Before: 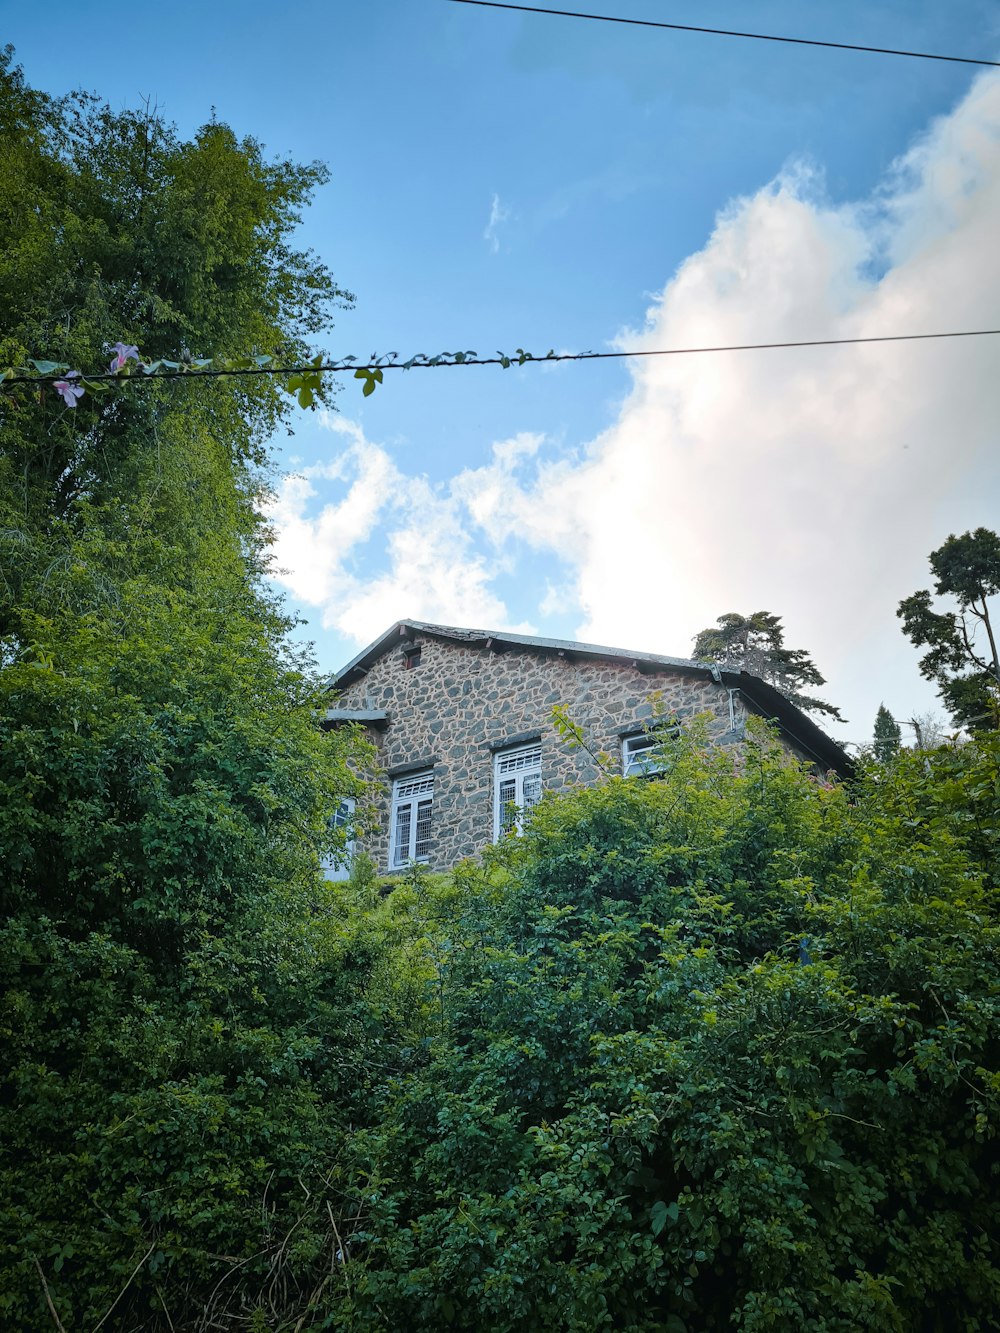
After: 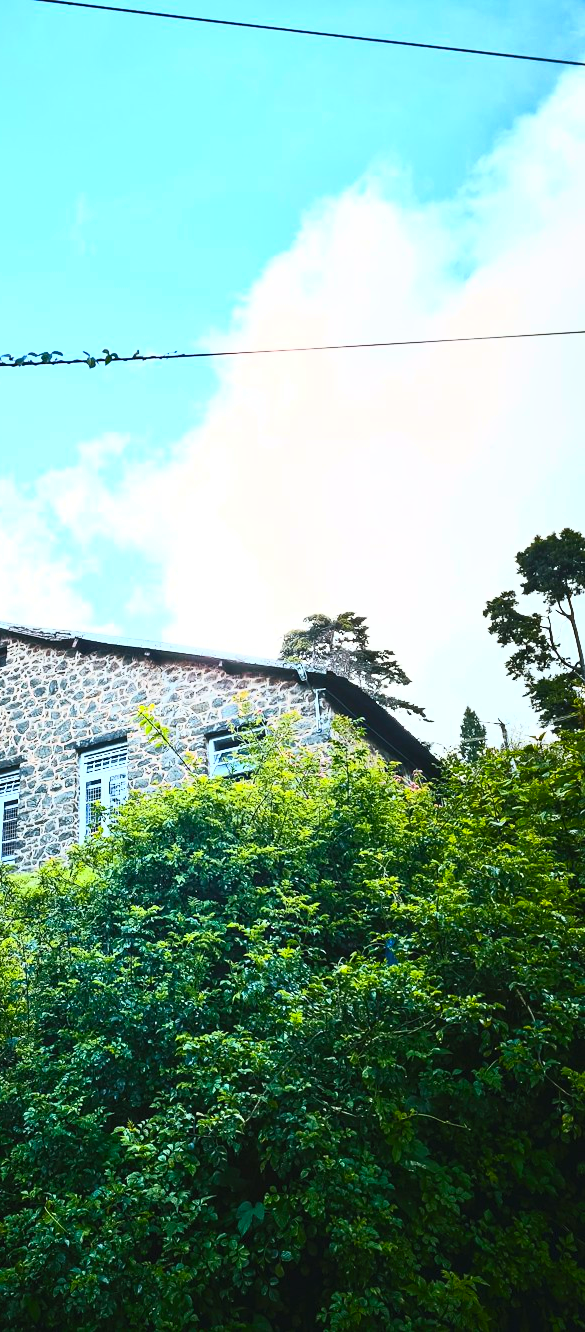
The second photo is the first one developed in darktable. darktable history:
crop: left 41.402%
contrast brightness saturation: contrast 0.83, brightness 0.59, saturation 0.59
